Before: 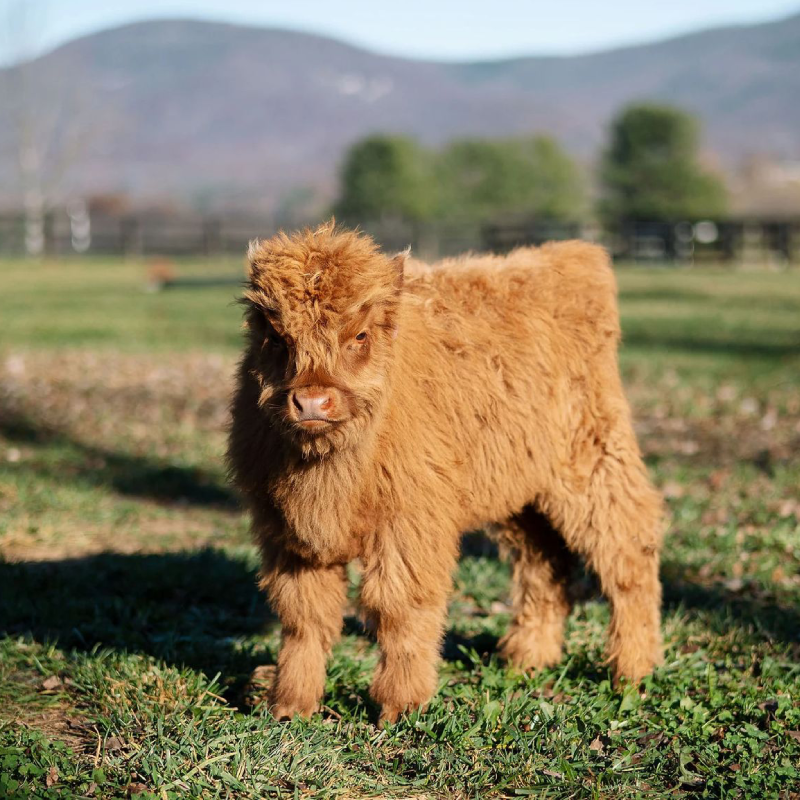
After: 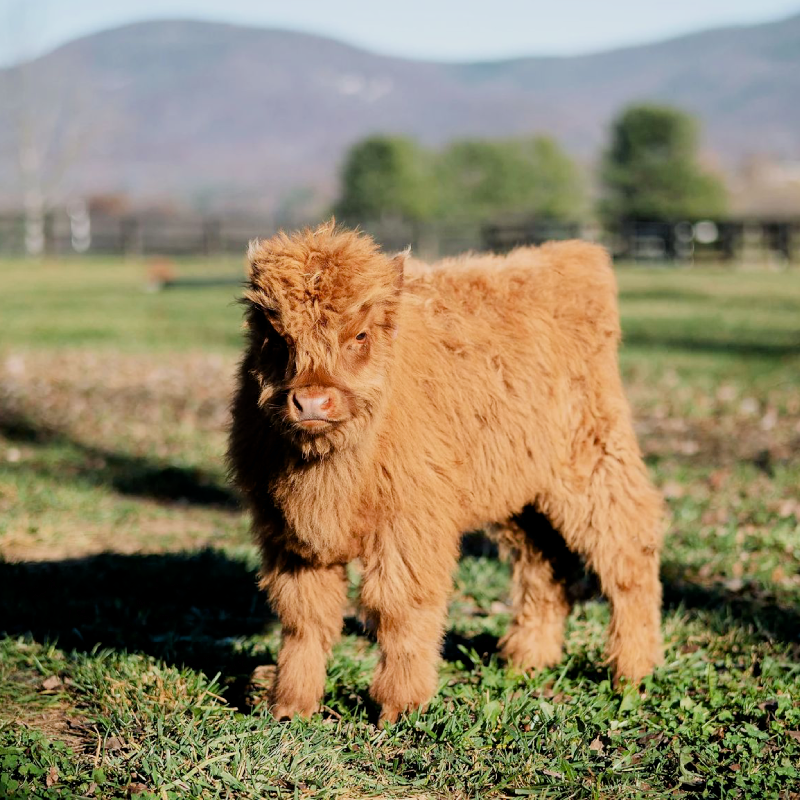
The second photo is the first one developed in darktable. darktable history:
exposure: black level correction 0.003, exposure 0.383 EV, compensate highlight preservation false
filmic rgb: hardness 4.17
